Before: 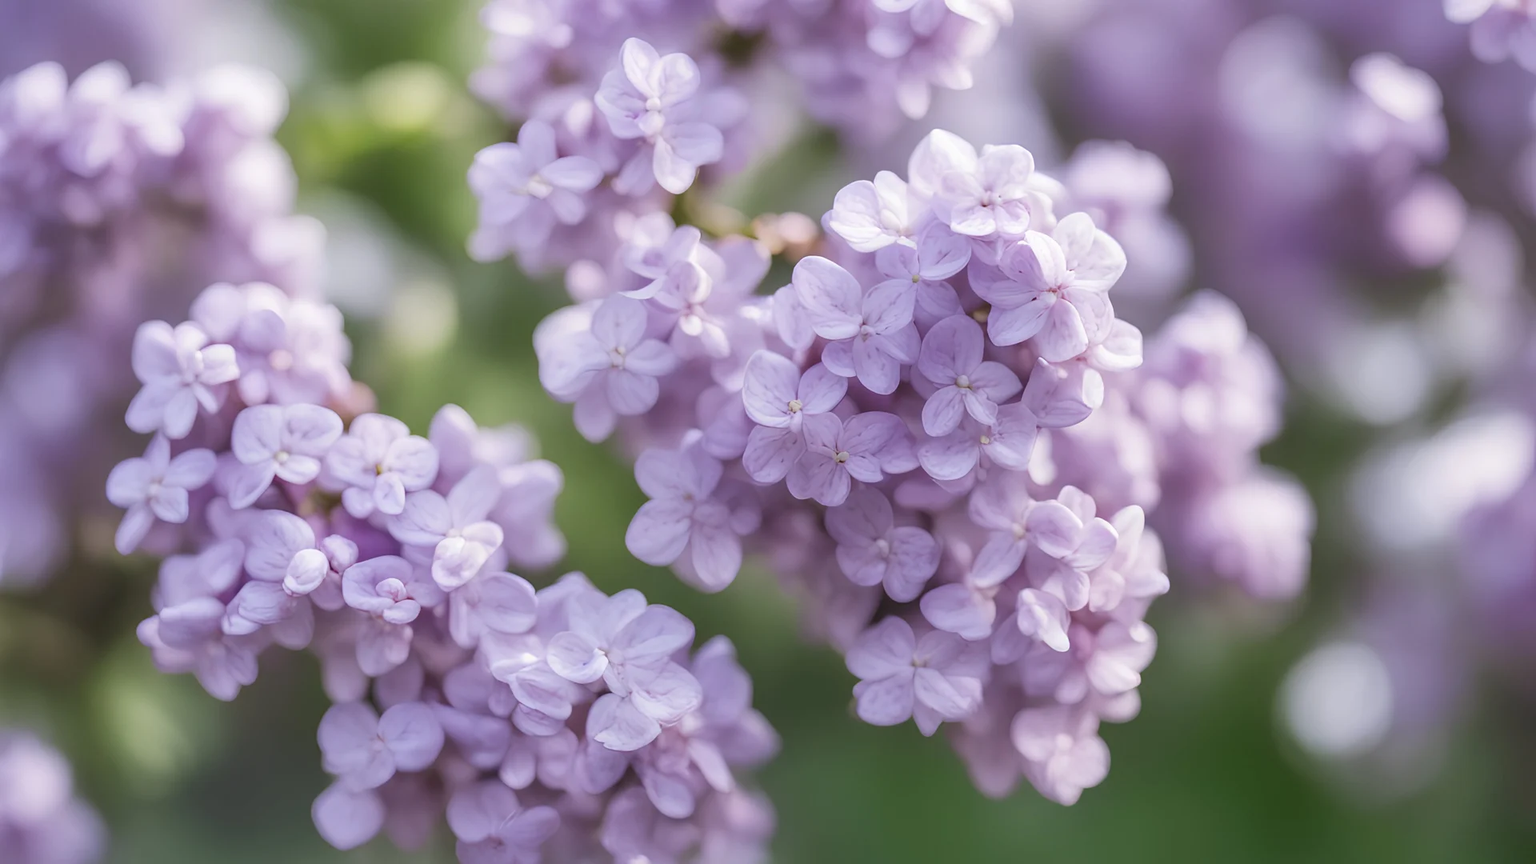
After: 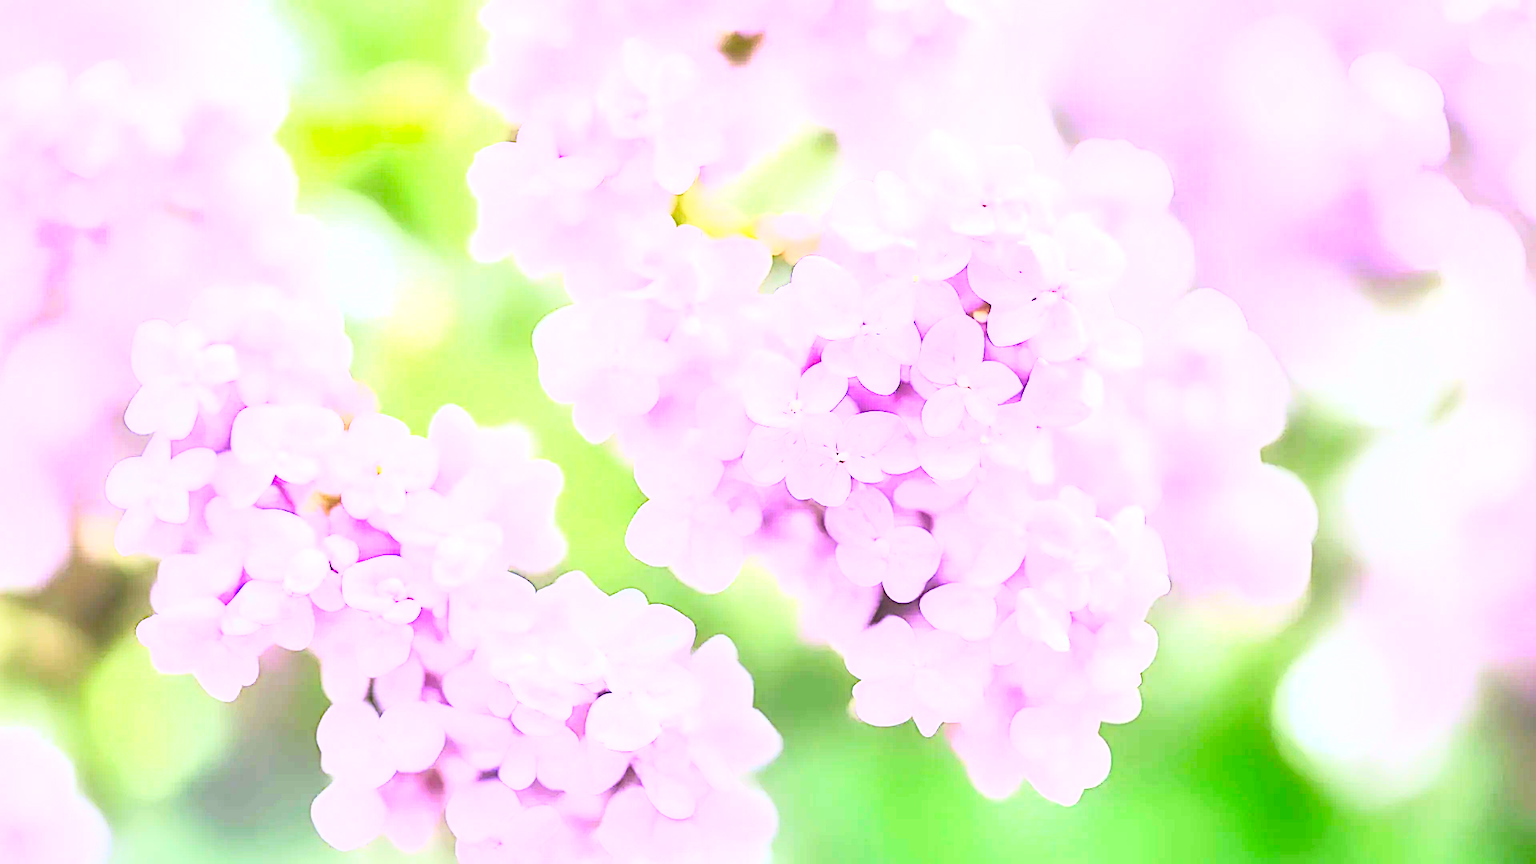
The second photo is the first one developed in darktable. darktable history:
sharpen: radius 2.543, amount 0.636
exposure: exposure 0.766 EV, compensate highlight preservation false
contrast brightness saturation: contrast 1, brightness 1, saturation 1
tone curve: curves: ch0 [(0, 0) (0.004, 0) (0.133, 0.071) (0.325, 0.456) (0.832, 0.957) (1, 1)], color space Lab, linked channels, preserve colors none
